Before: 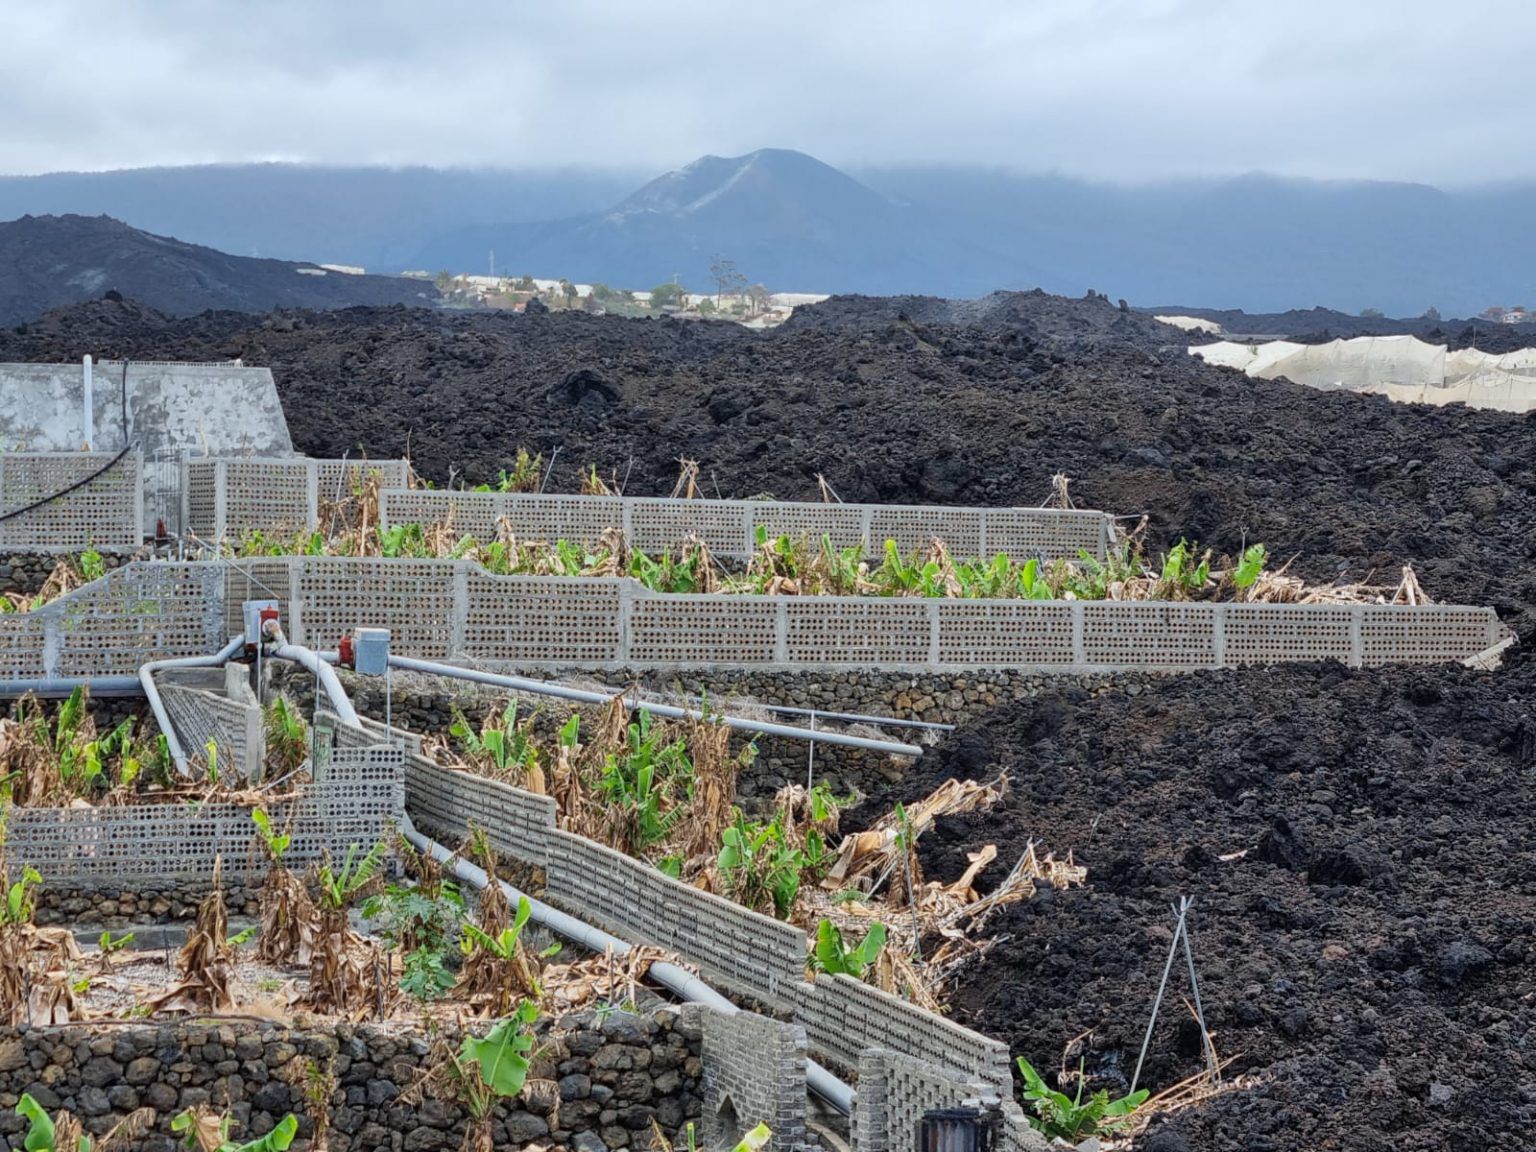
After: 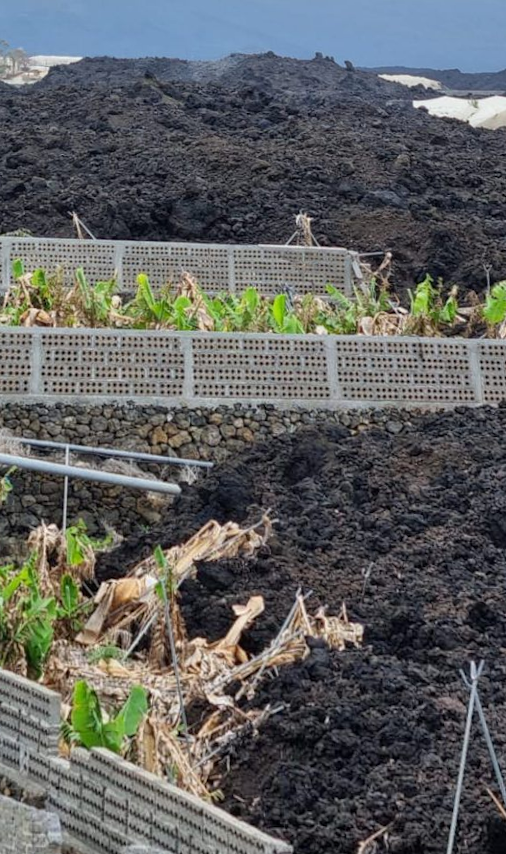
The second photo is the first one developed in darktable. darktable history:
crop: left 45.721%, top 13.393%, right 14.118%, bottom 10.01%
rotate and perspective: rotation 0.72°, lens shift (vertical) -0.352, lens shift (horizontal) -0.051, crop left 0.152, crop right 0.859, crop top 0.019, crop bottom 0.964
